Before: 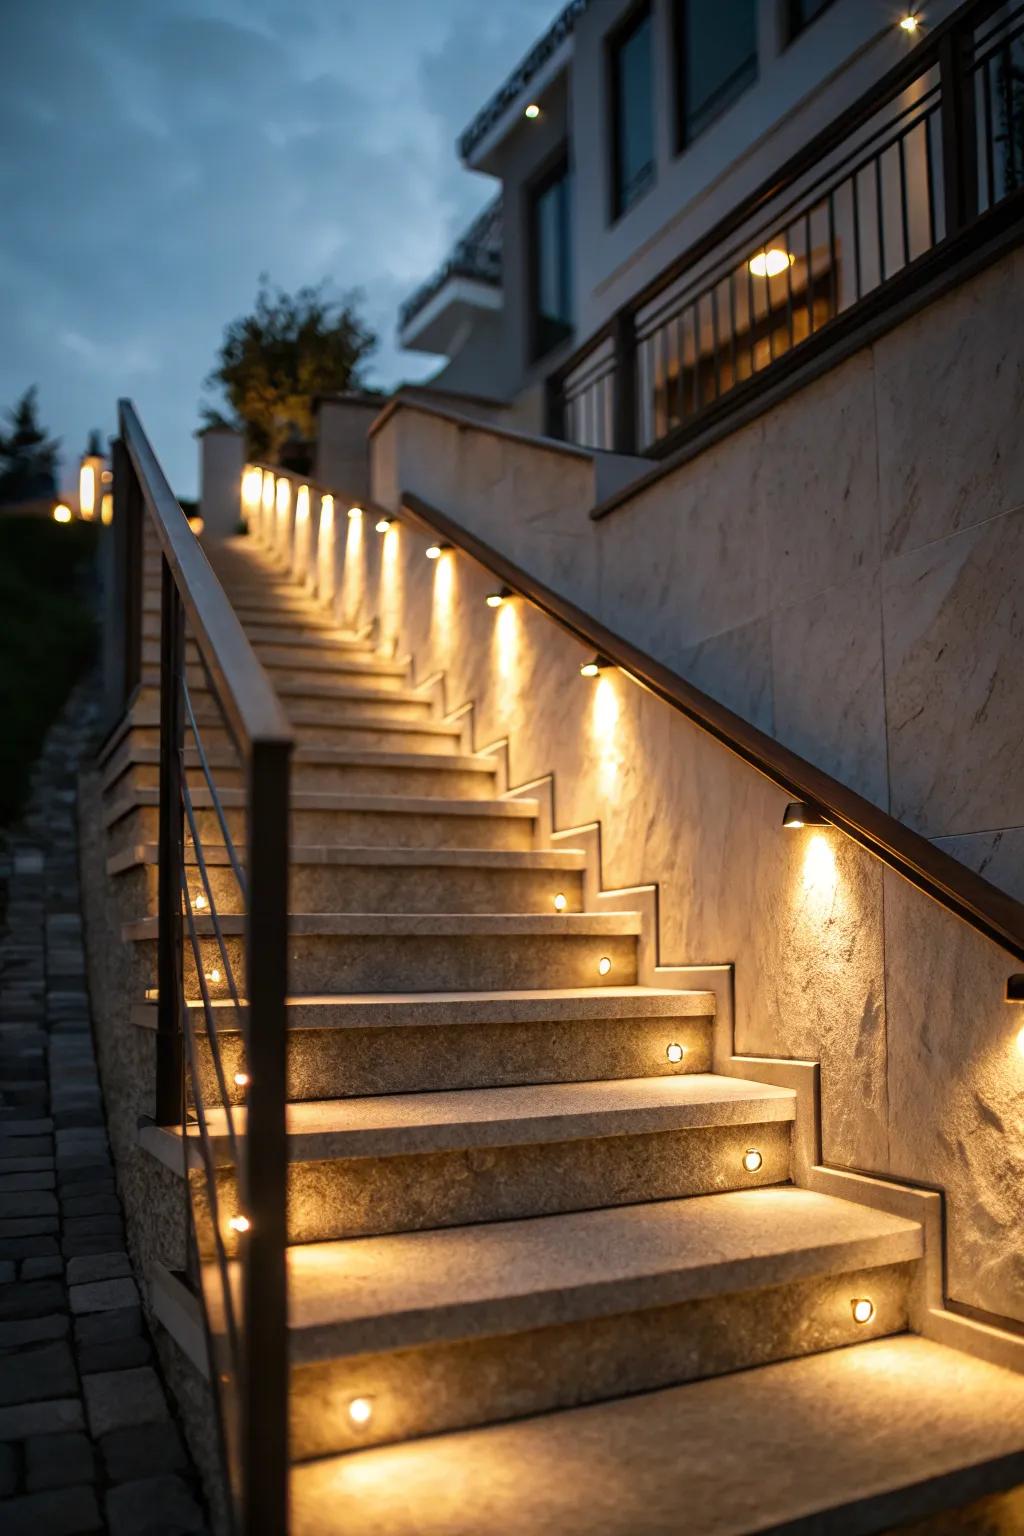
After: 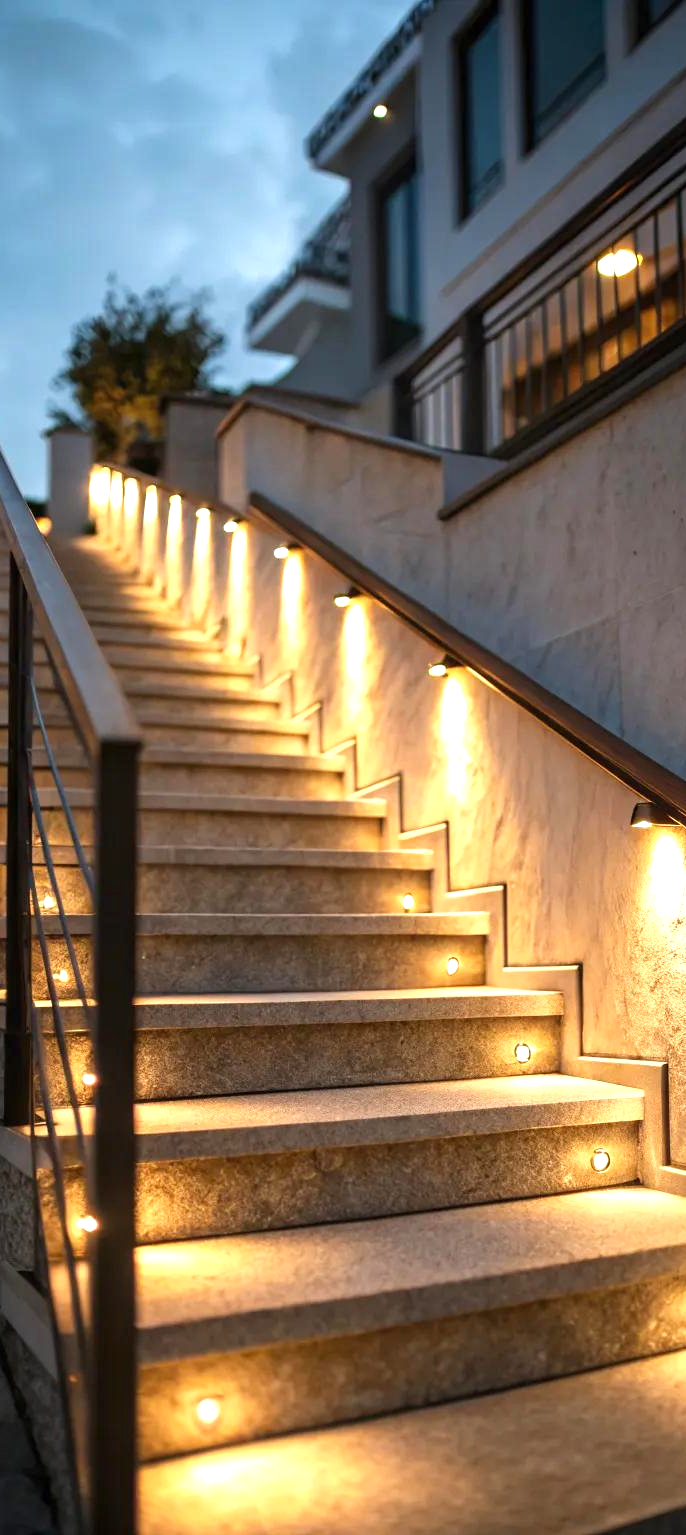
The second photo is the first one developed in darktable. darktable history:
crop and rotate: left 14.883%, right 18.11%
exposure: black level correction 0, exposure 0.691 EV, compensate exposure bias true, compensate highlight preservation false
